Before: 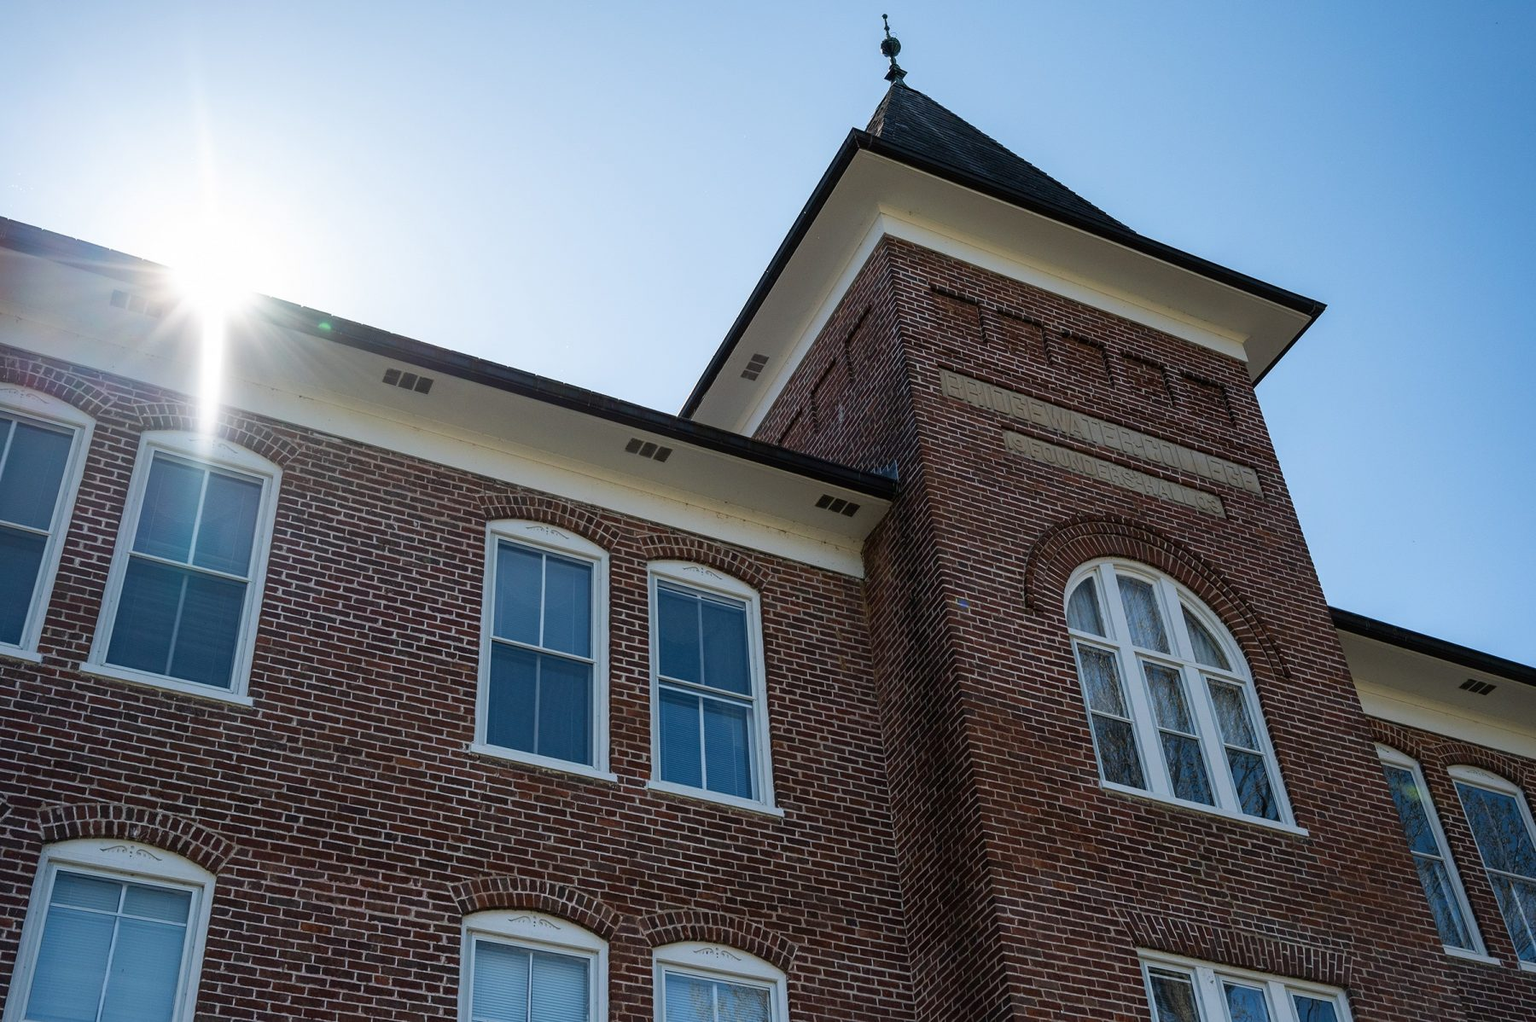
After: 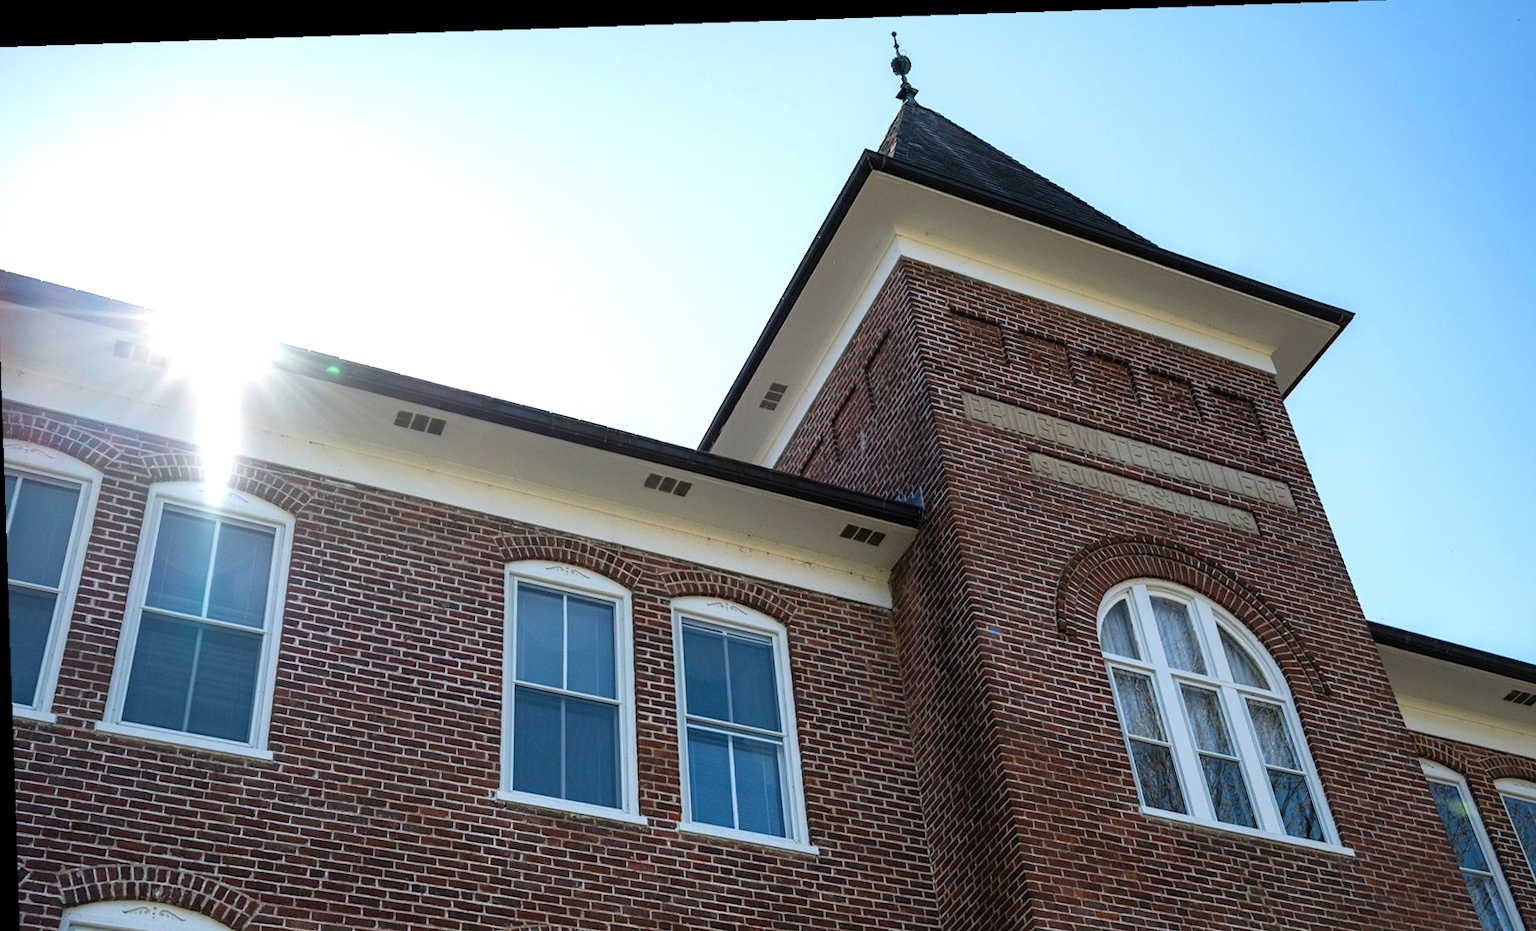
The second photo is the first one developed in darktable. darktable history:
exposure: exposure 0.648 EV, compensate highlight preservation false
crop and rotate: angle 0.2°, left 0.275%, right 3.127%, bottom 14.18%
rotate and perspective: rotation -1.75°, automatic cropping off
